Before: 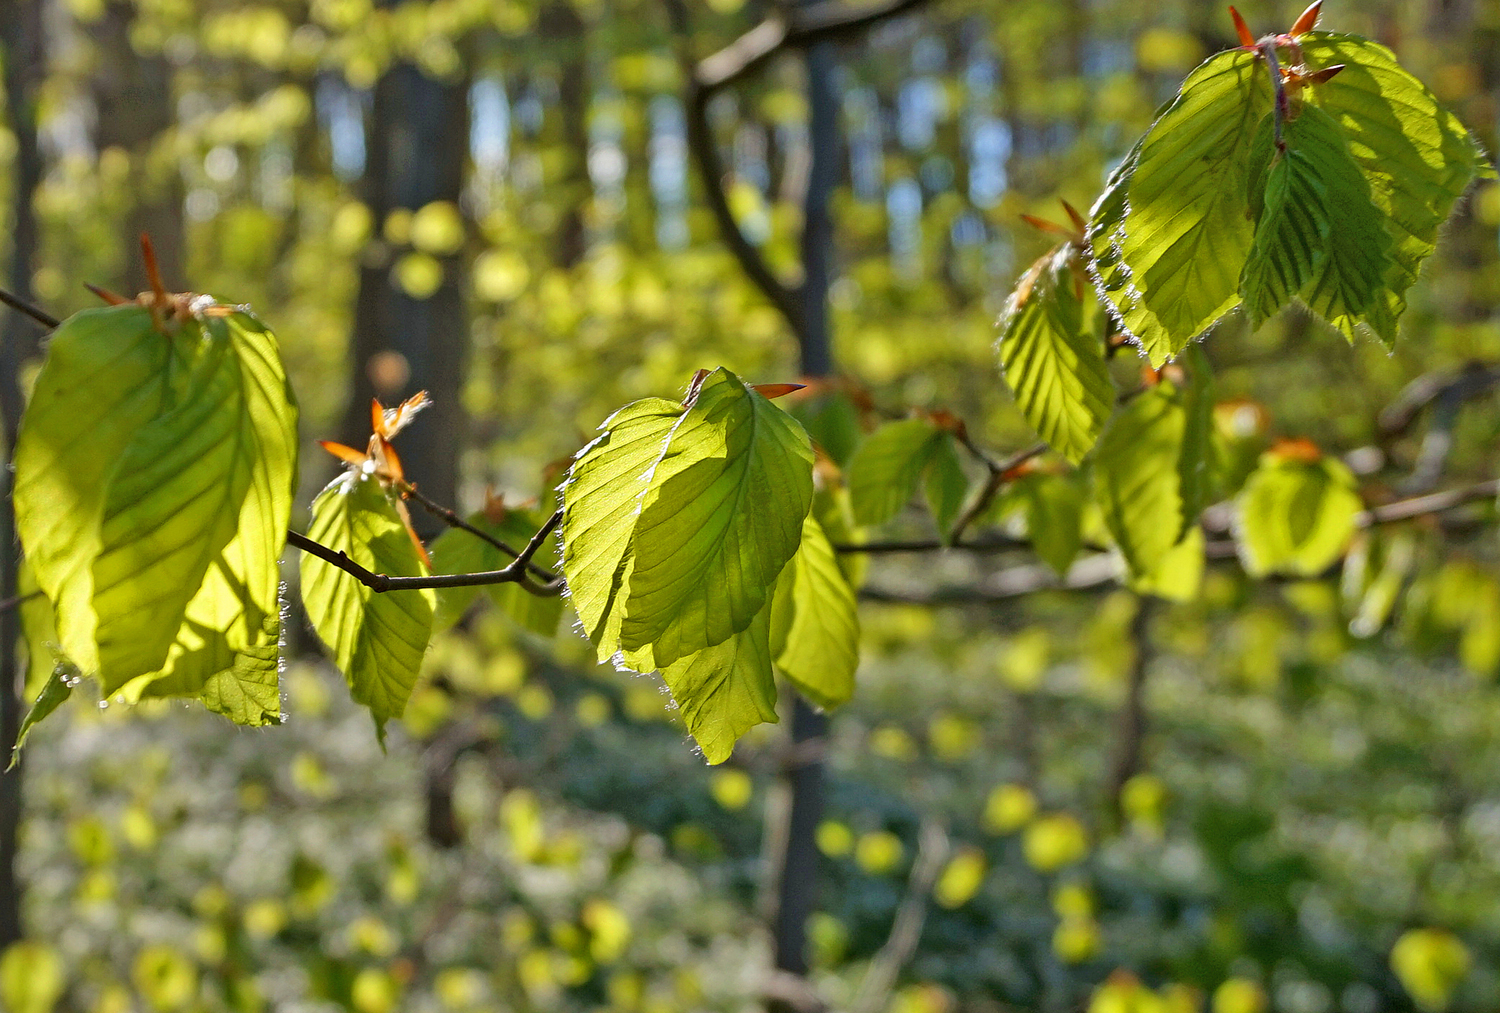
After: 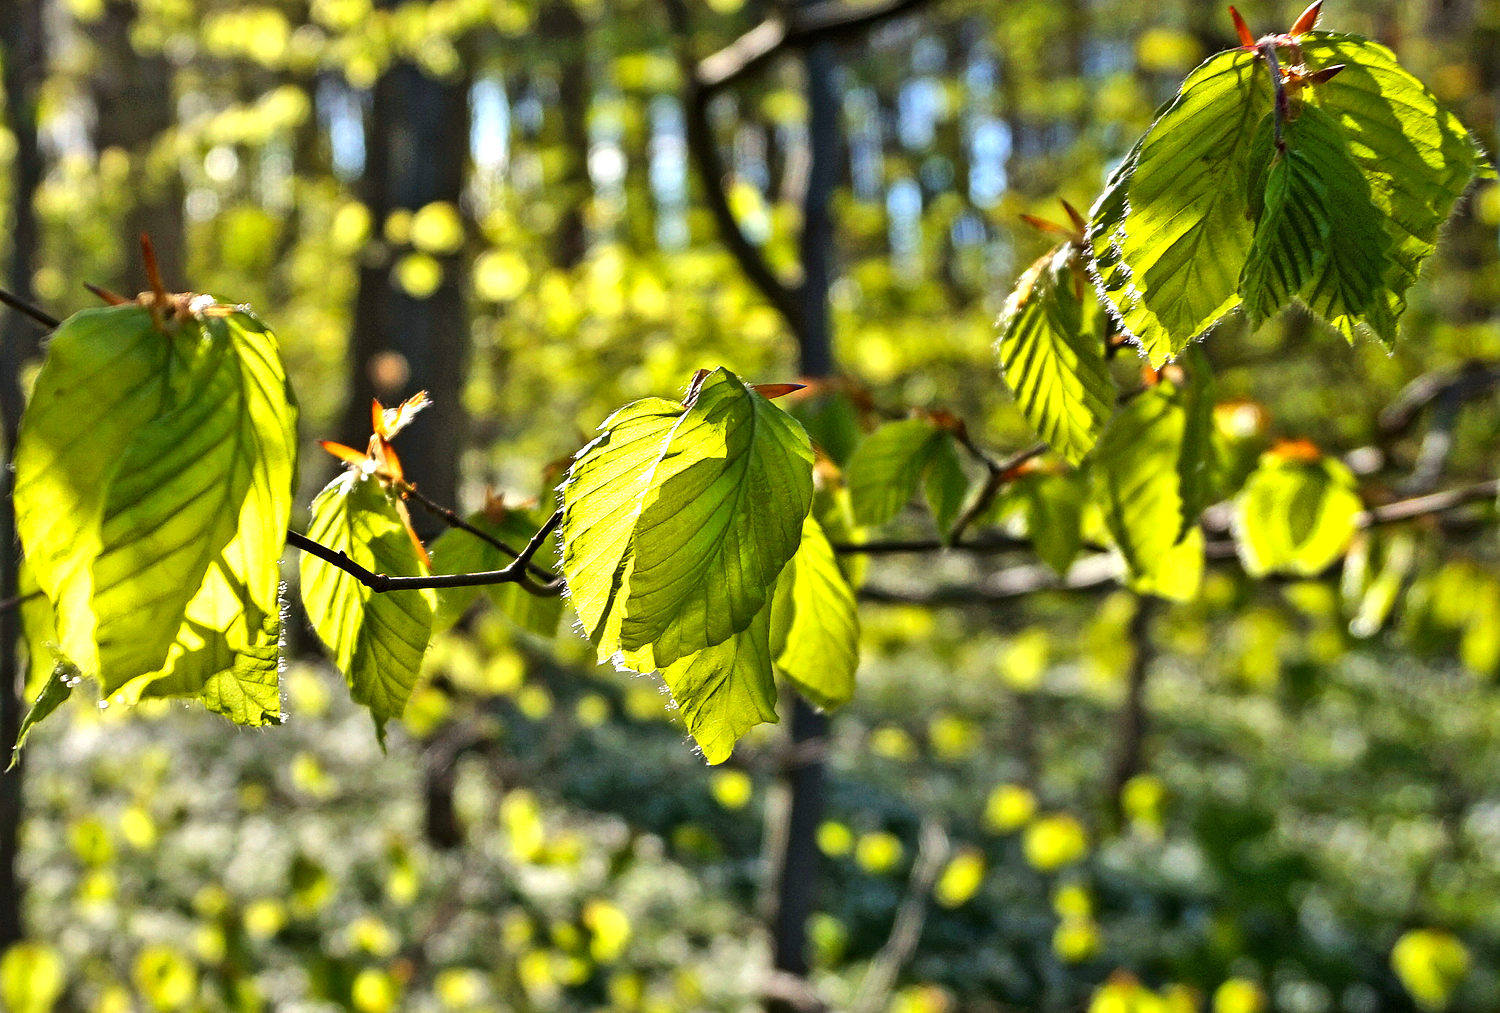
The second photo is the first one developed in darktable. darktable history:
tone equalizer: -8 EV -0.75 EV, -7 EV -0.7 EV, -6 EV -0.6 EV, -5 EV -0.4 EV, -3 EV 0.4 EV, -2 EV 0.6 EV, -1 EV 0.7 EV, +0 EV 0.75 EV, edges refinement/feathering 500, mask exposure compensation -1.57 EV, preserve details no
color balance: contrast 10%
